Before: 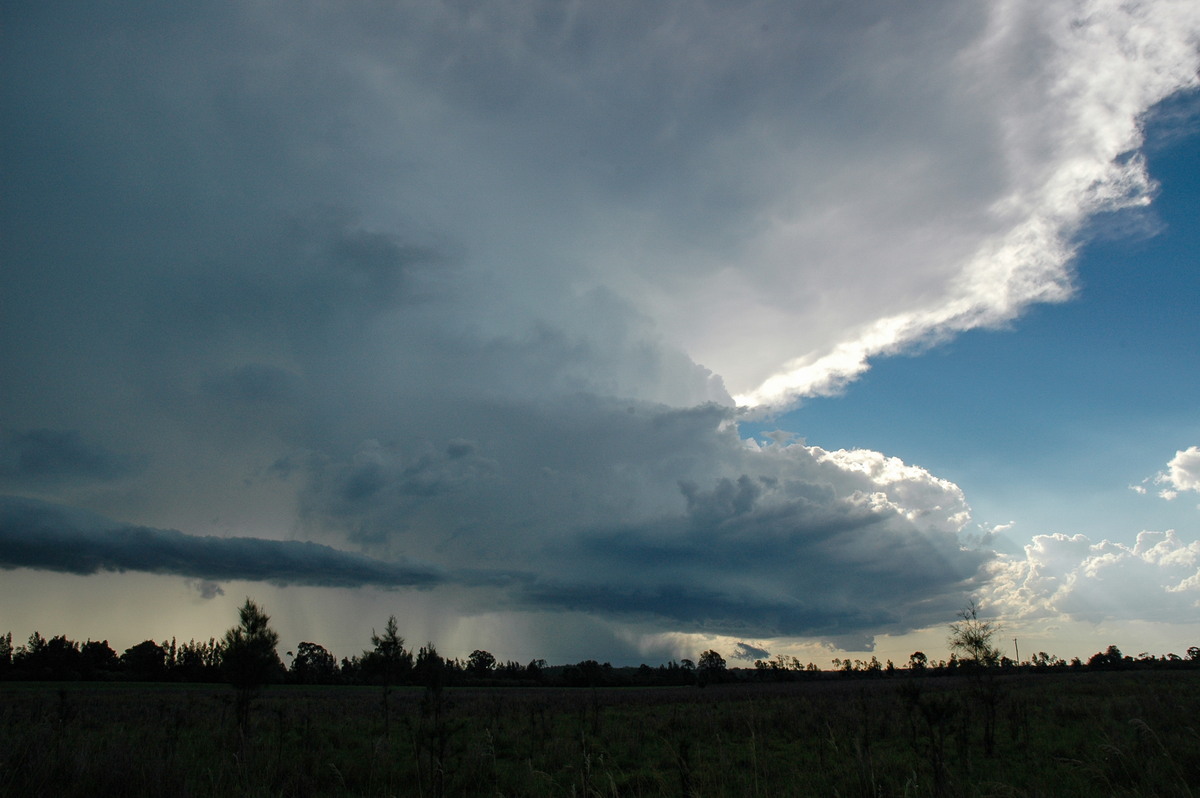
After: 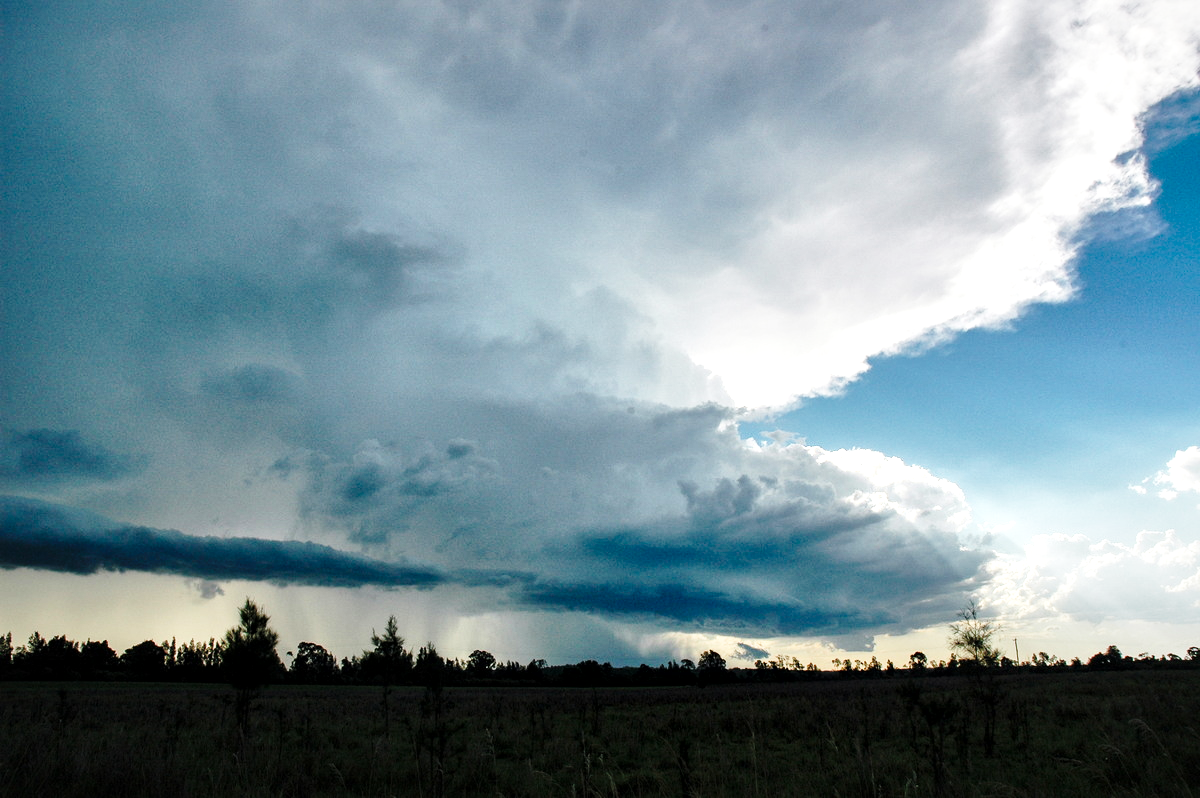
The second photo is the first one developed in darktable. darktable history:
local contrast: mode bilateral grid, contrast 19, coarseness 51, detail 171%, midtone range 0.2
base curve: curves: ch0 [(0, 0) (0.028, 0.03) (0.105, 0.232) (0.387, 0.748) (0.754, 0.968) (1, 1)], preserve colors none
